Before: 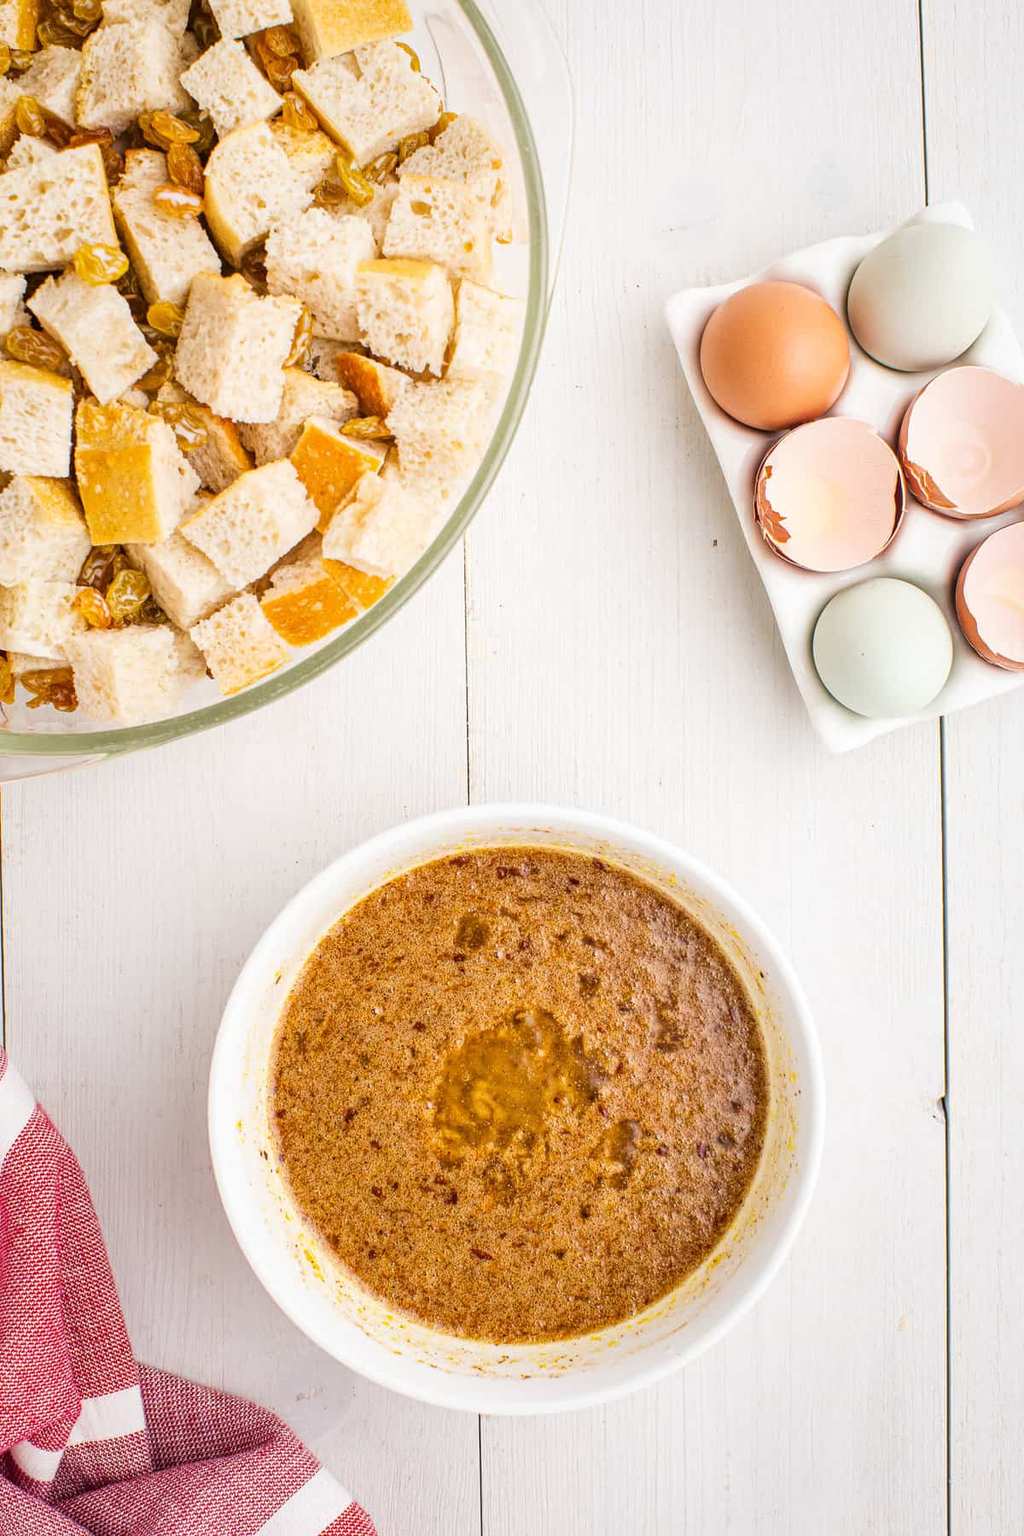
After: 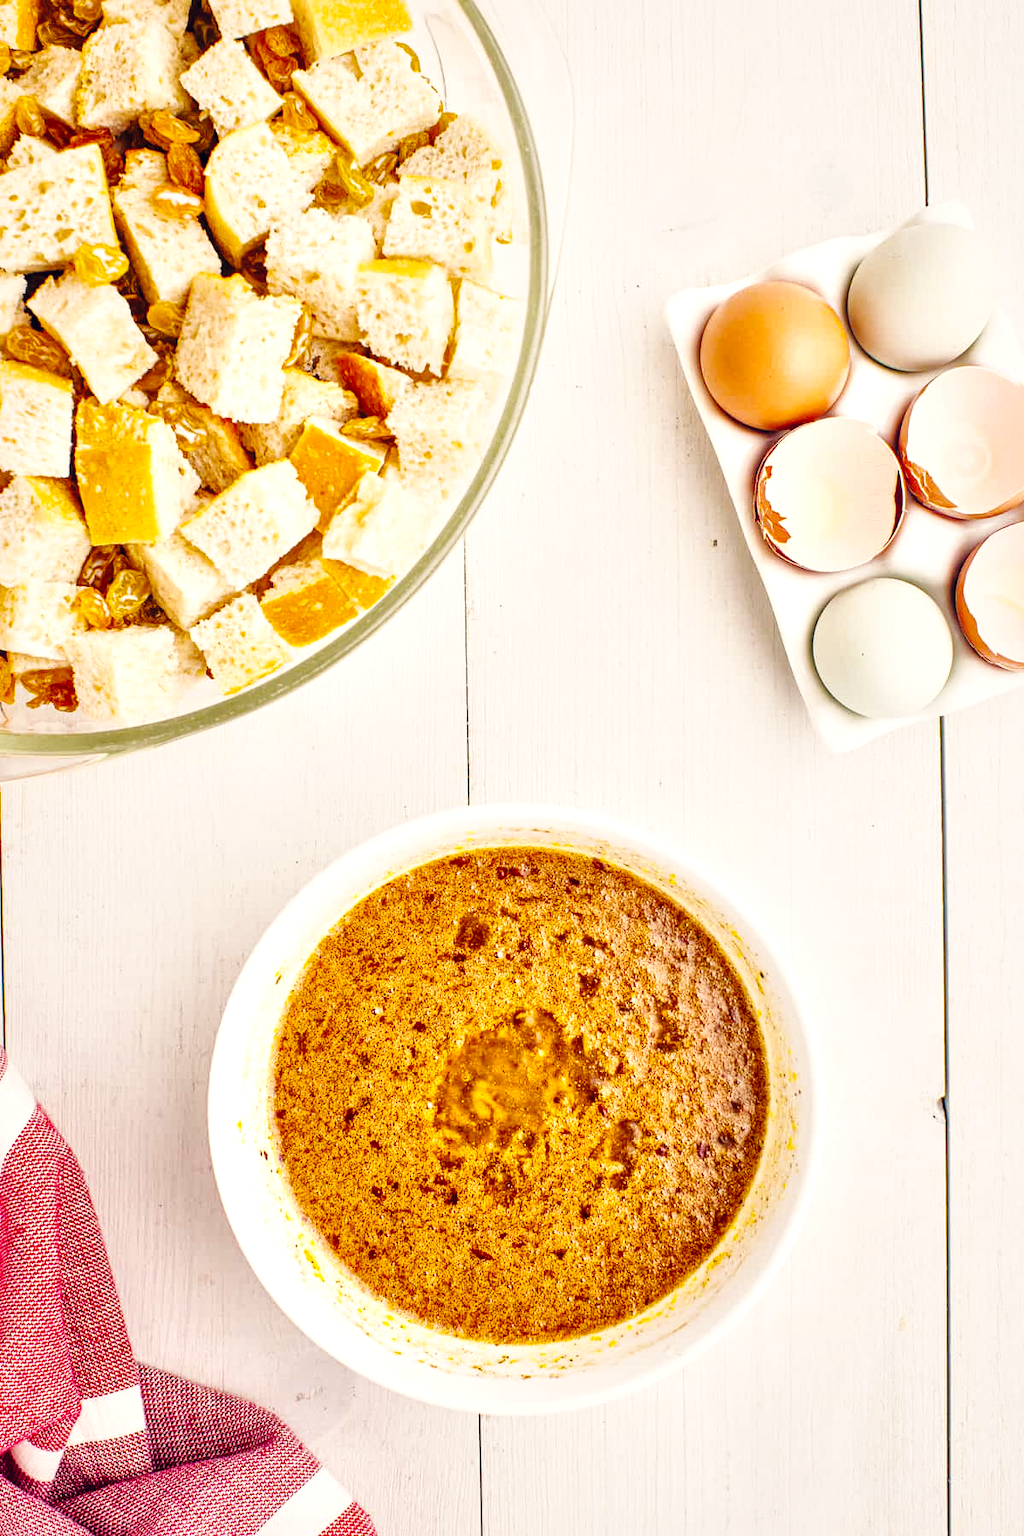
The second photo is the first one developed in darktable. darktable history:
color balance rgb: shadows lift › hue 87.51°, highlights gain › chroma 1.35%, highlights gain › hue 55.1°, global offset › chroma 0.13%, global offset › hue 253.66°, perceptual saturation grading › global saturation 16.38%
base curve: curves: ch0 [(0, 0) (0.036, 0.025) (0.121, 0.166) (0.206, 0.329) (0.605, 0.79) (1, 1)], preserve colors none
color calibration: x 0.334, y 0.349, temperature 5426 K
local contrast: mode bilateral grid, contrast 20, coarseness 50, detail 179%, midtone range 0.2
